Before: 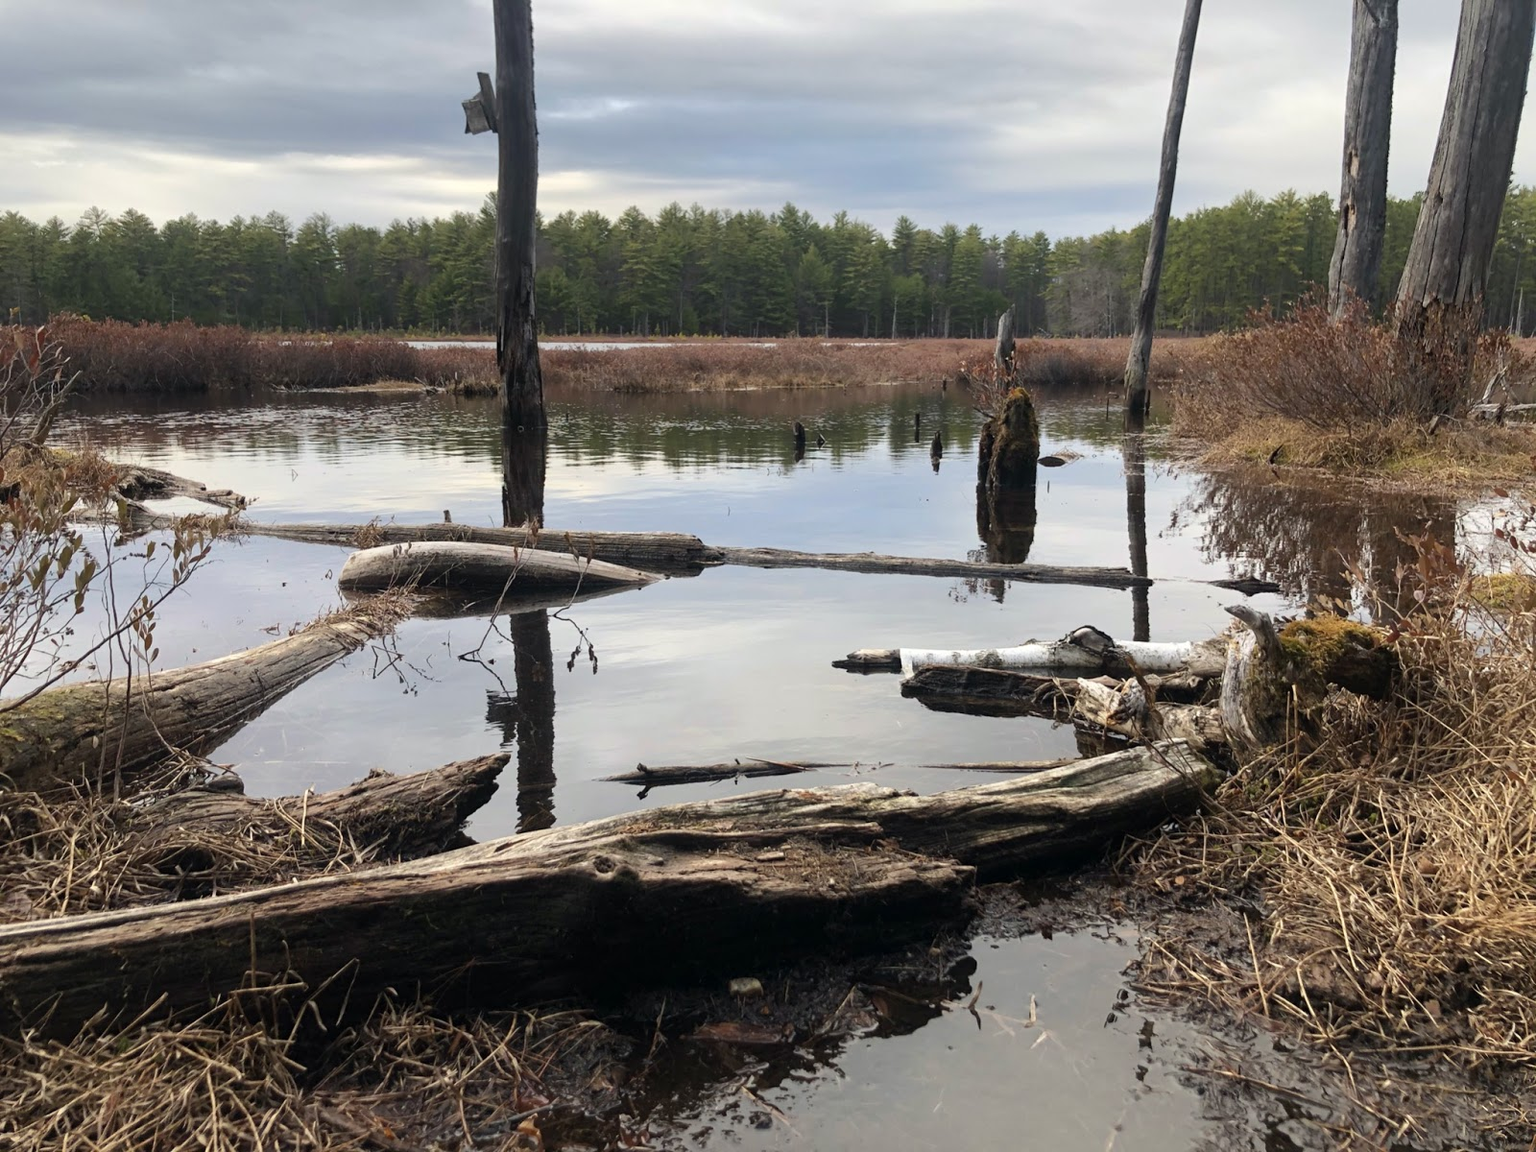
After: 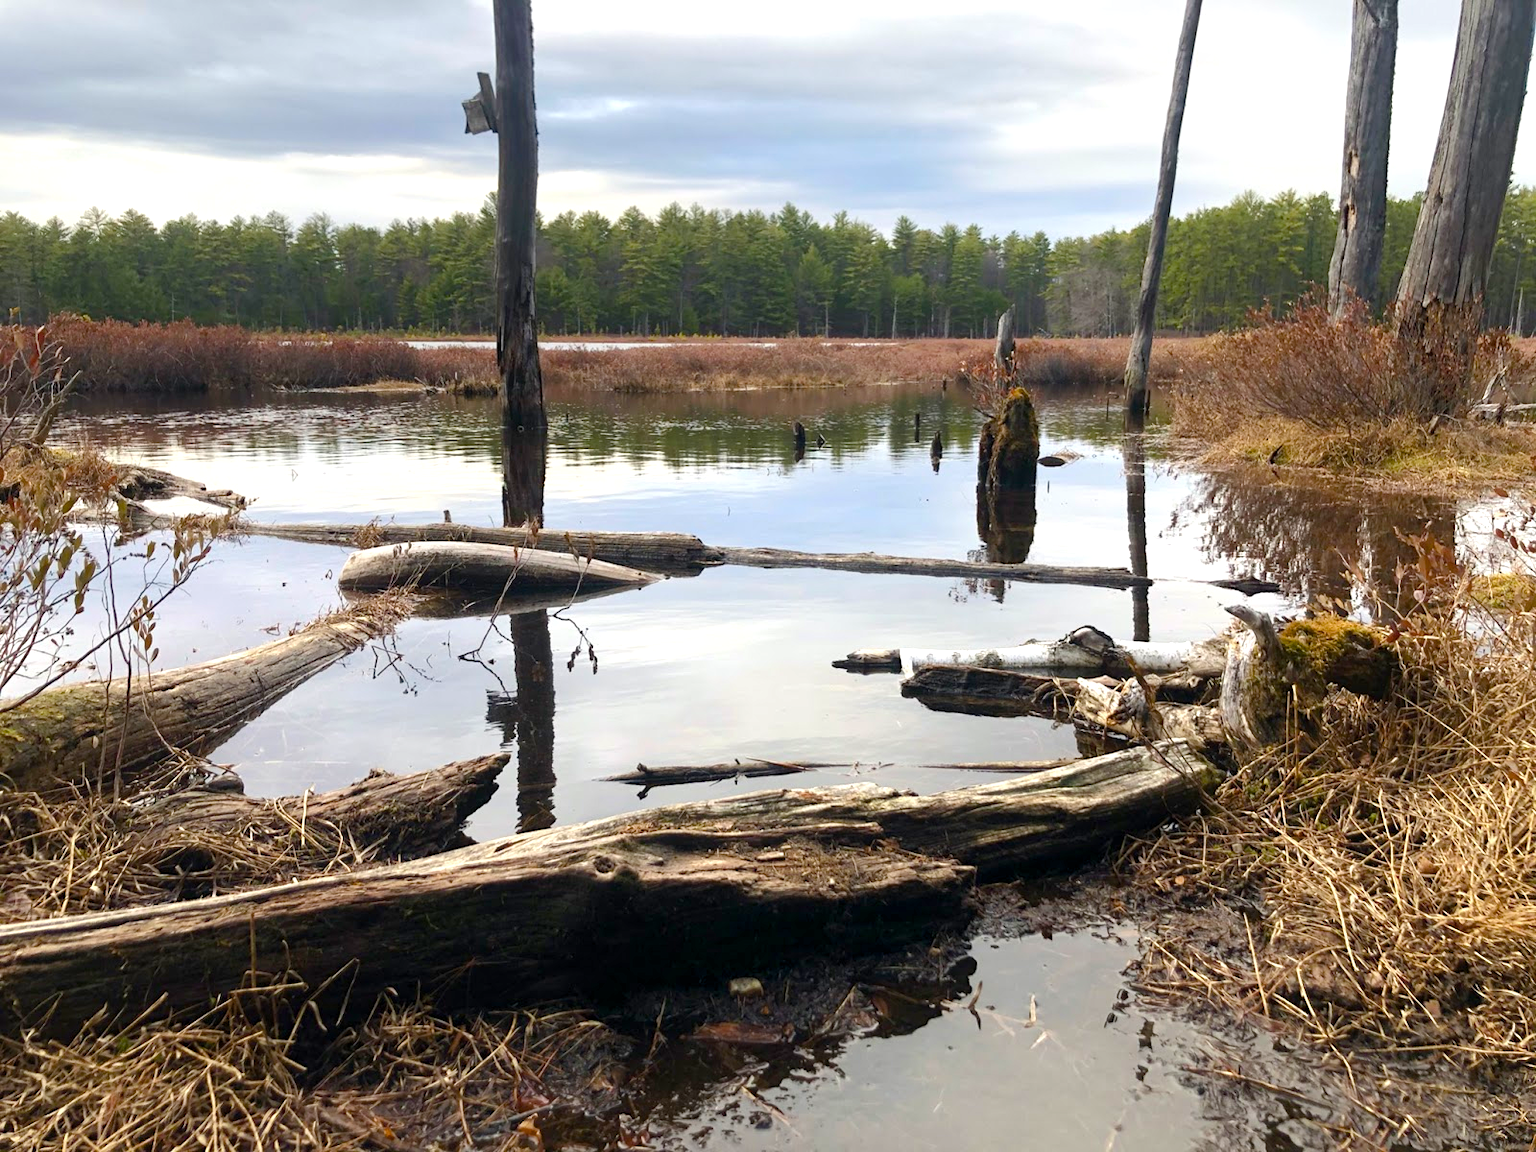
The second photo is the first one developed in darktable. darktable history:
exposure: black level correction 0.001, exposure 0.499 EV, compensate exposure bias true, compensate highlight preservation false
color balance rgb: linear chroma grading › global chroma 9.664%, perceptual saturation grading › global saturation 20%, perceptual saturation grading › highlights -25.173%, perceptual saturation grading › shadows 24.349%, global vibrance 20%
